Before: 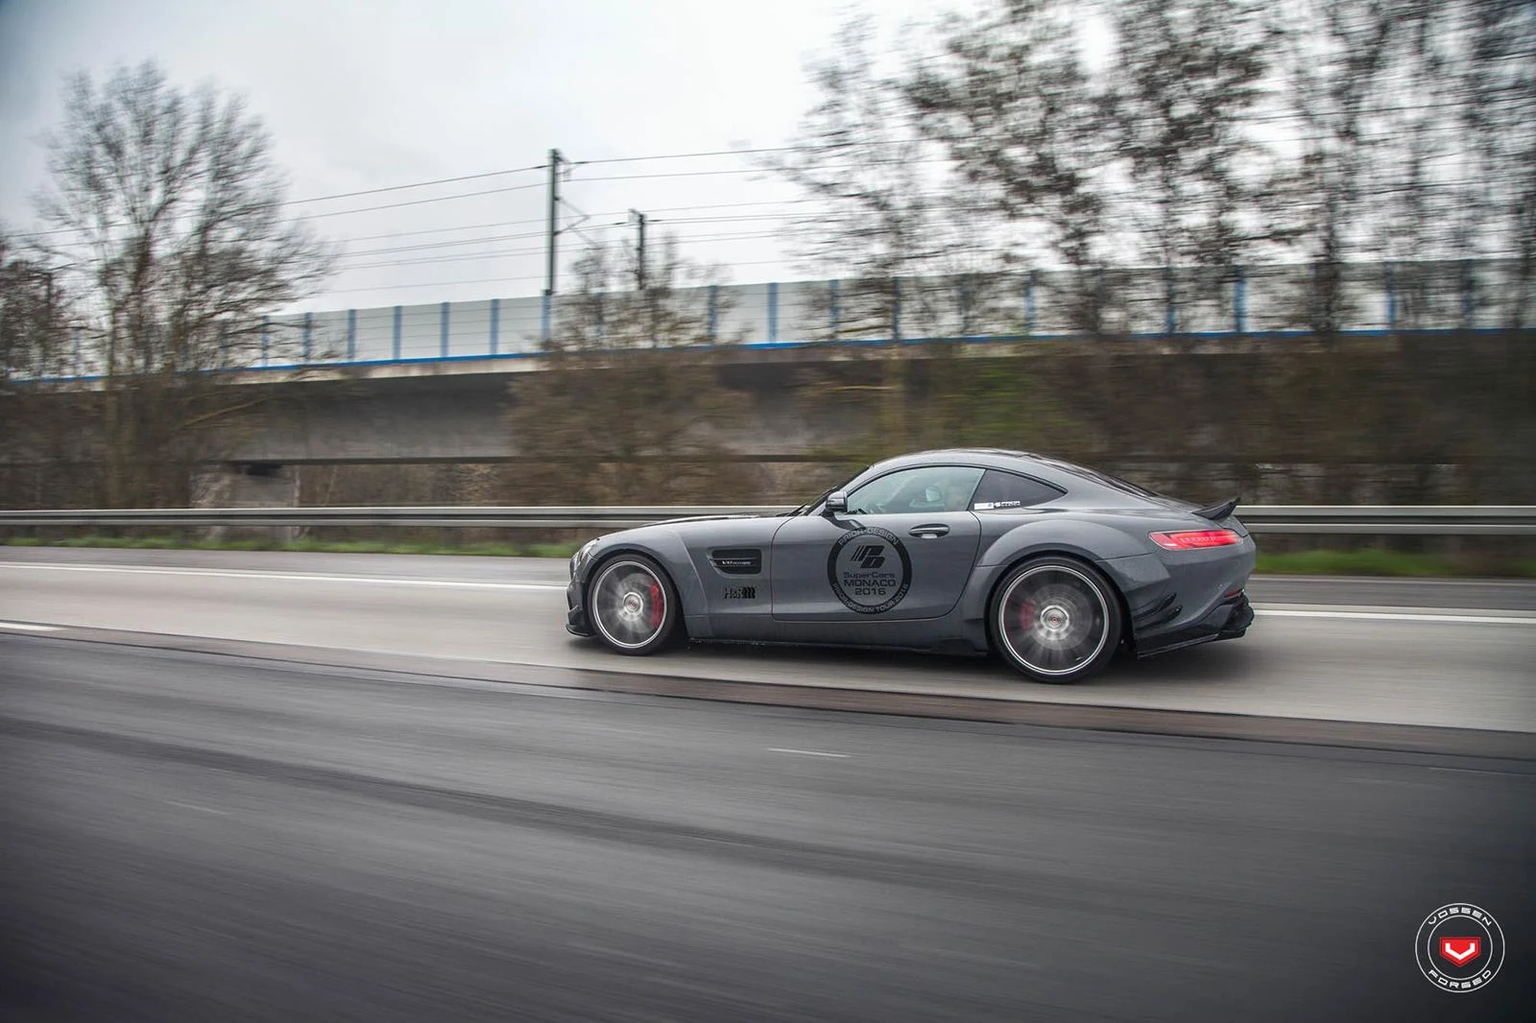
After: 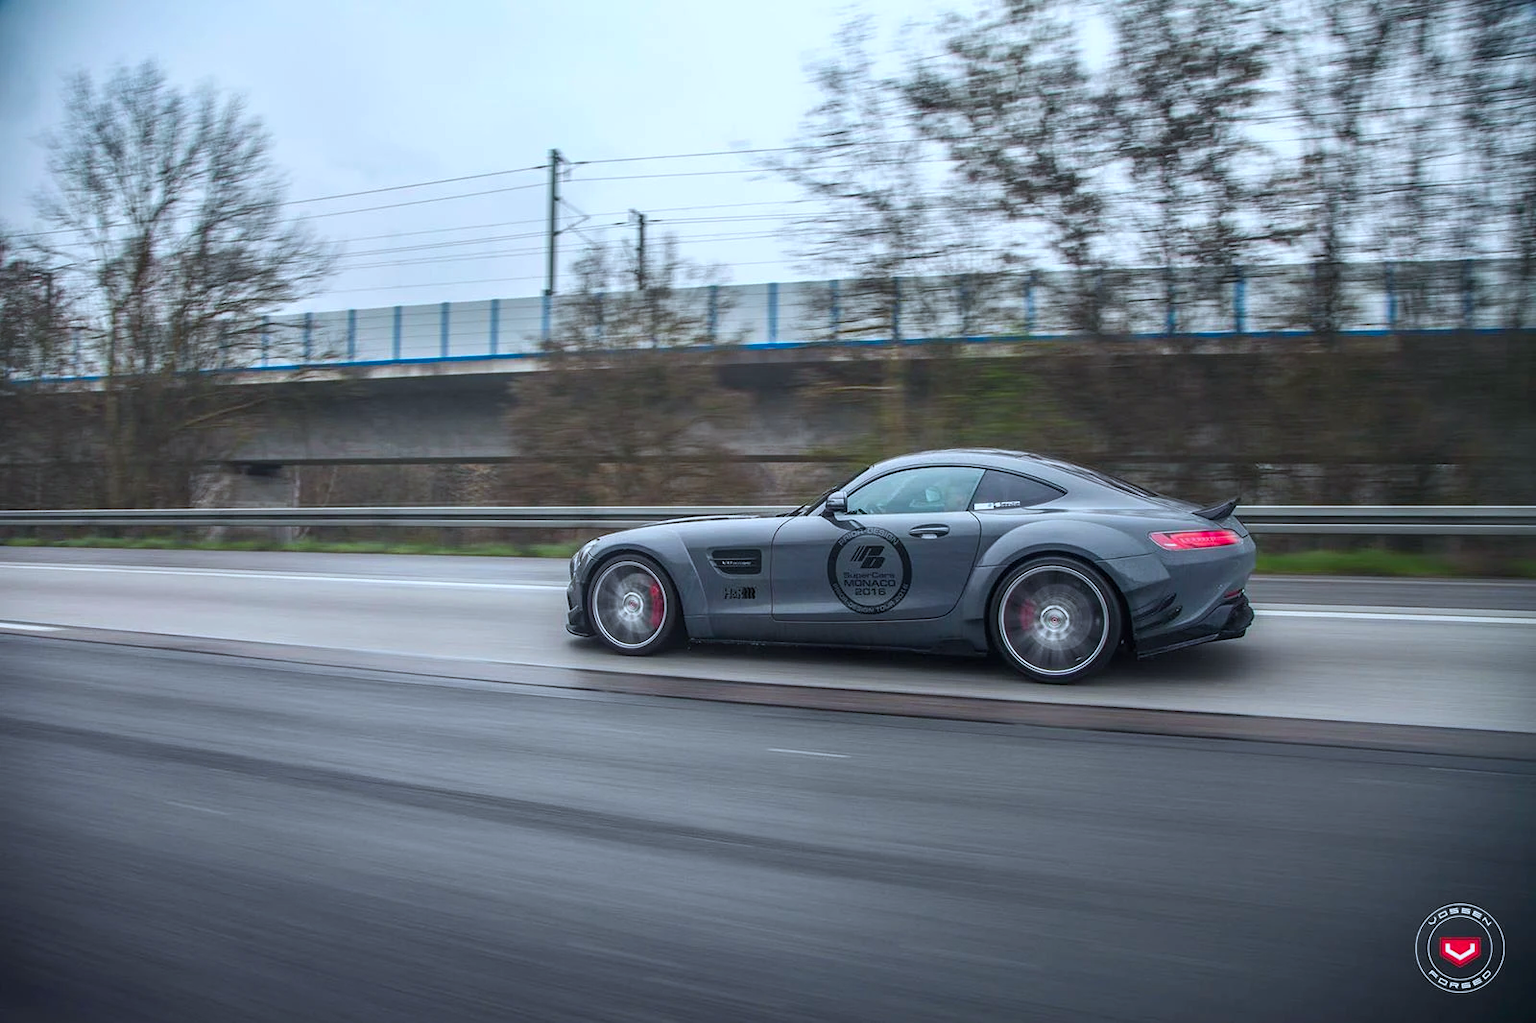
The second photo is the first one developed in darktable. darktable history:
color calibration: output R [0.972, 0.068, -0.094, 0], output G [-0.178, 1.216, -0.086, 0], output B [0.095, -0.136, 0.98, 0], illuminant custom, x 0.371, y 0.381, temperature 4283.16 K
